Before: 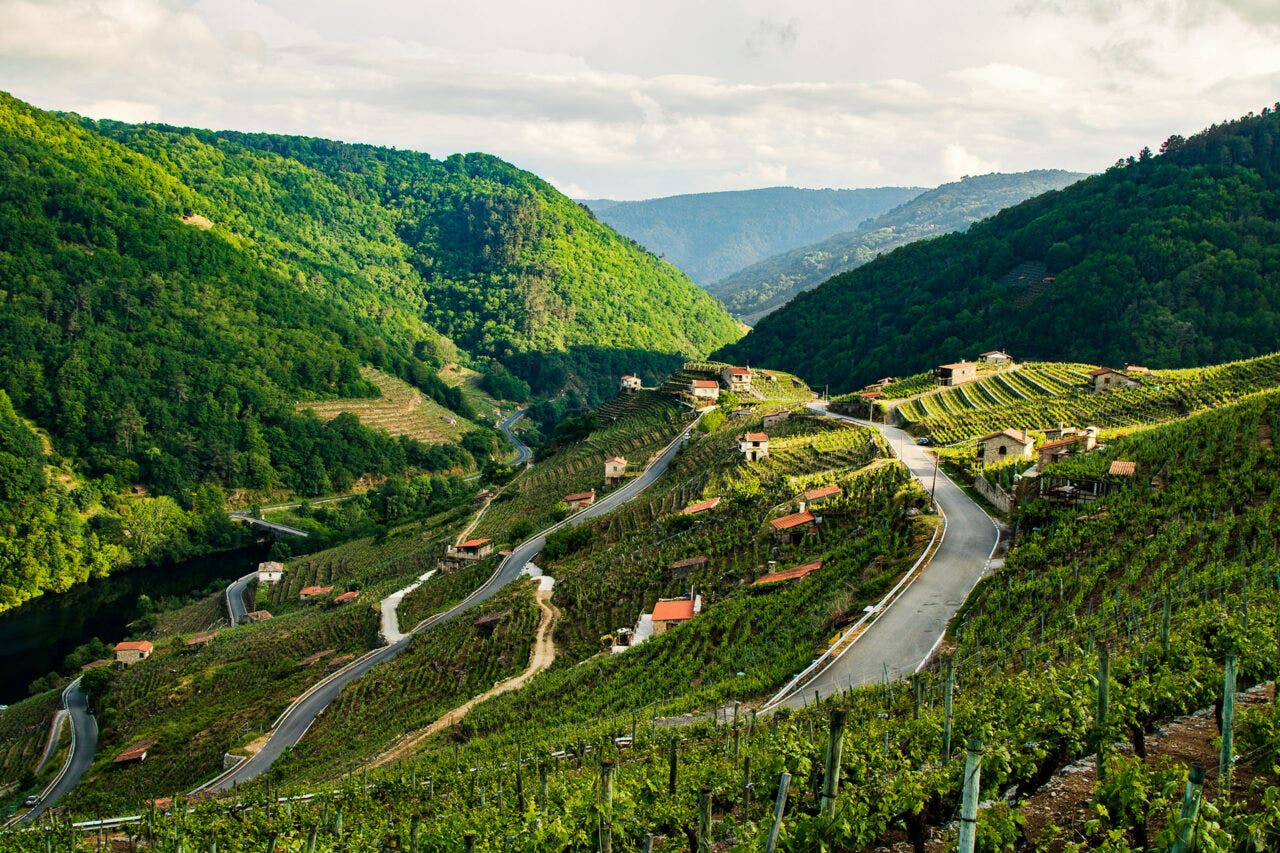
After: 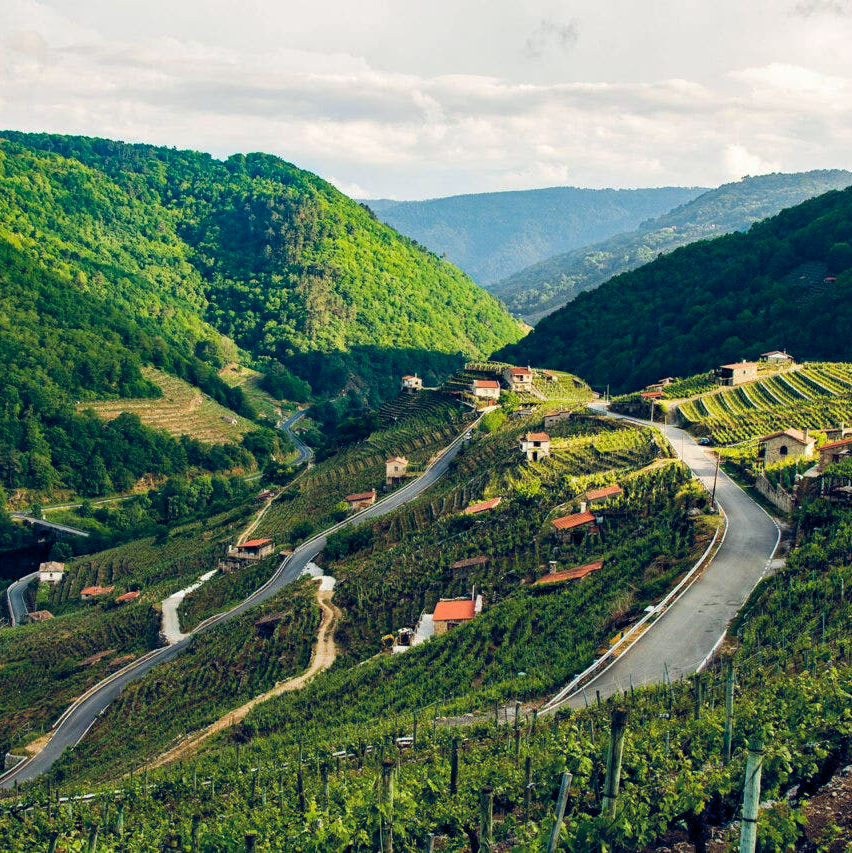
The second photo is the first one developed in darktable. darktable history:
crop: left 17.112%, right 16.275%
color balance rgb: global offset › chroma 0.254%, global offset › hue 258.12°, perceptual saturation grading › global saturation 0.385%, global vibrance 20%
tone equalizer: edges refinement/feathering 500, mask exposure compensation -1.57 EV, preserve details no
